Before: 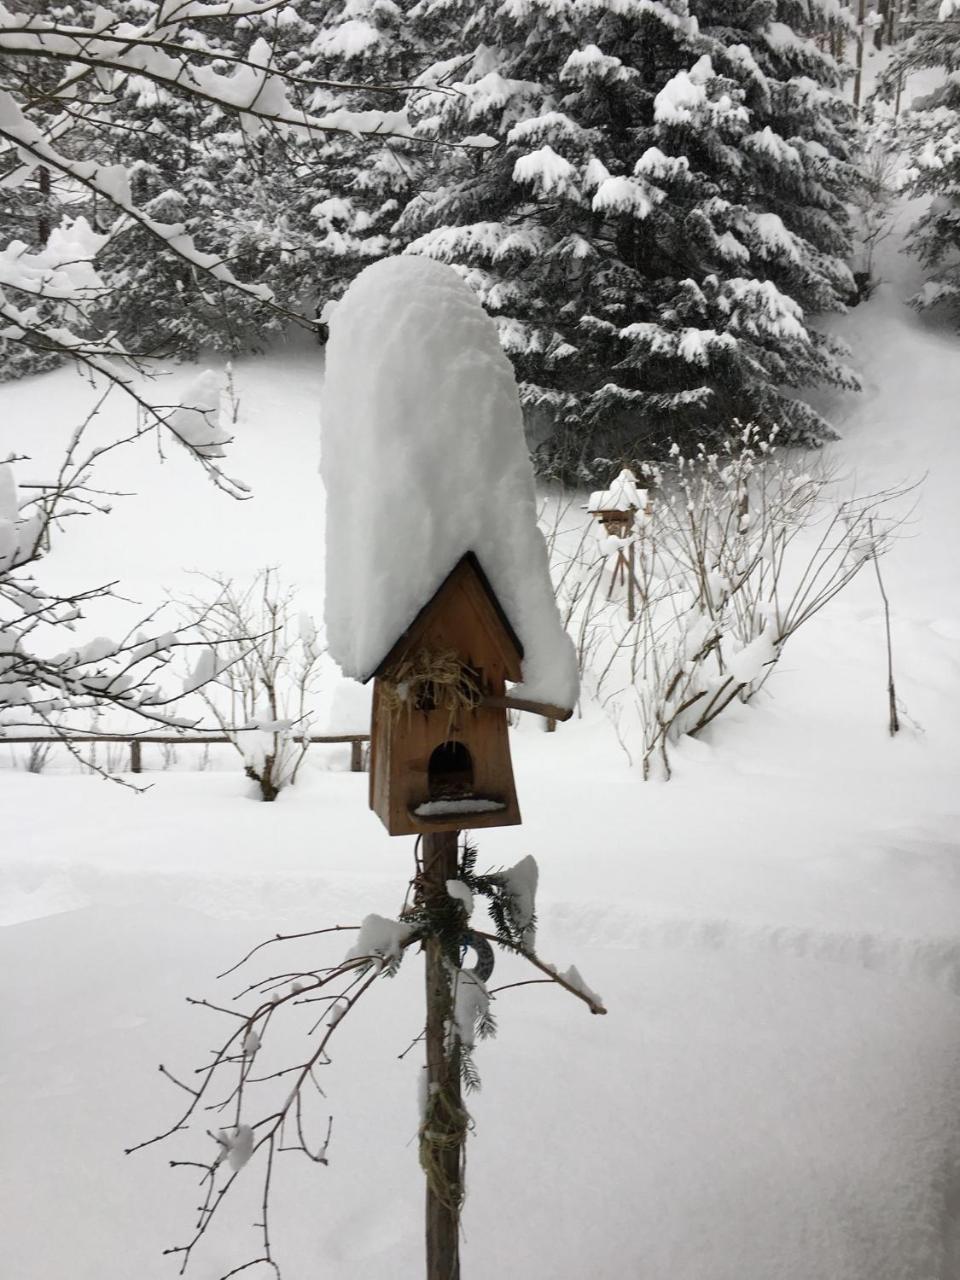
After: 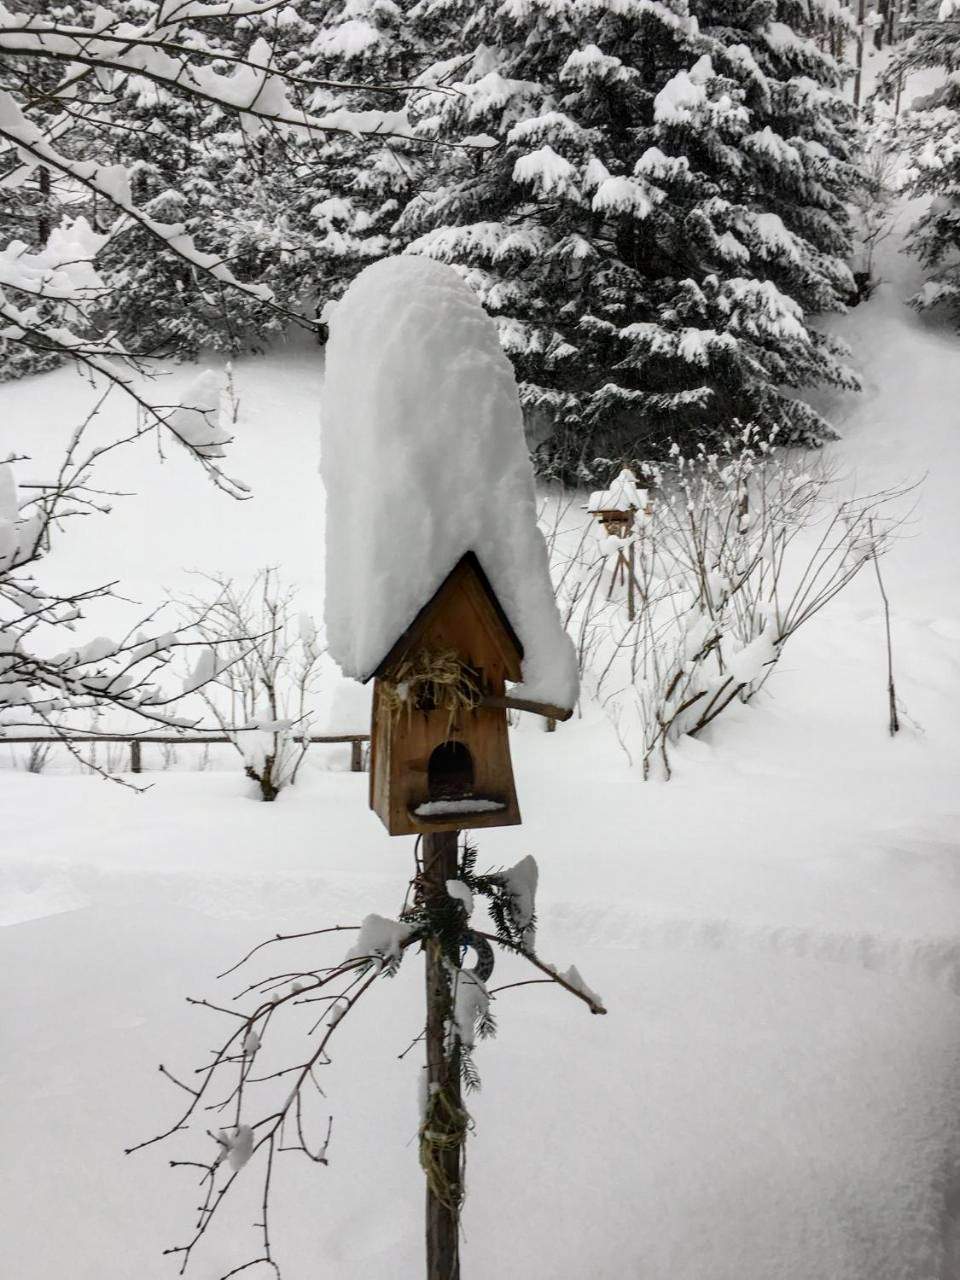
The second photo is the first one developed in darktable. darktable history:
contrast brightness saturation: saturation -0.046
tone equalizer: mask exposure compensation -0.515 EV
tone curve: curves: ch0 [(0, 0.008) (0.046, 0.032) (0.151, 0.108) (0.367, 0.379) (0.496, 0.526) (0.771, 0.786) (0.857, 0.85) (1, 0.965)]; ch1 [(0, 0) (0.248, 0.252) (0.388, 0.383) (0.482, 0.478) (0.499, 0.499) (0.518, 0.518) (0.544, 0.552) (0.585, 0.617) (0.683, 0.735) (0.823, 0.894) (1, 1)]; ch2 [(0, 0) (0.302, 0.284) (0.427, 0.417) (0.473, 0.47) (0.503, 0.503) (0.523, 0.518) (0.55, 0.563) (0.624, 0.643) (0.753, 0.764) (1, 1)], color space Lab, independent channels, preserve colors none
local contrast: detail 130%
